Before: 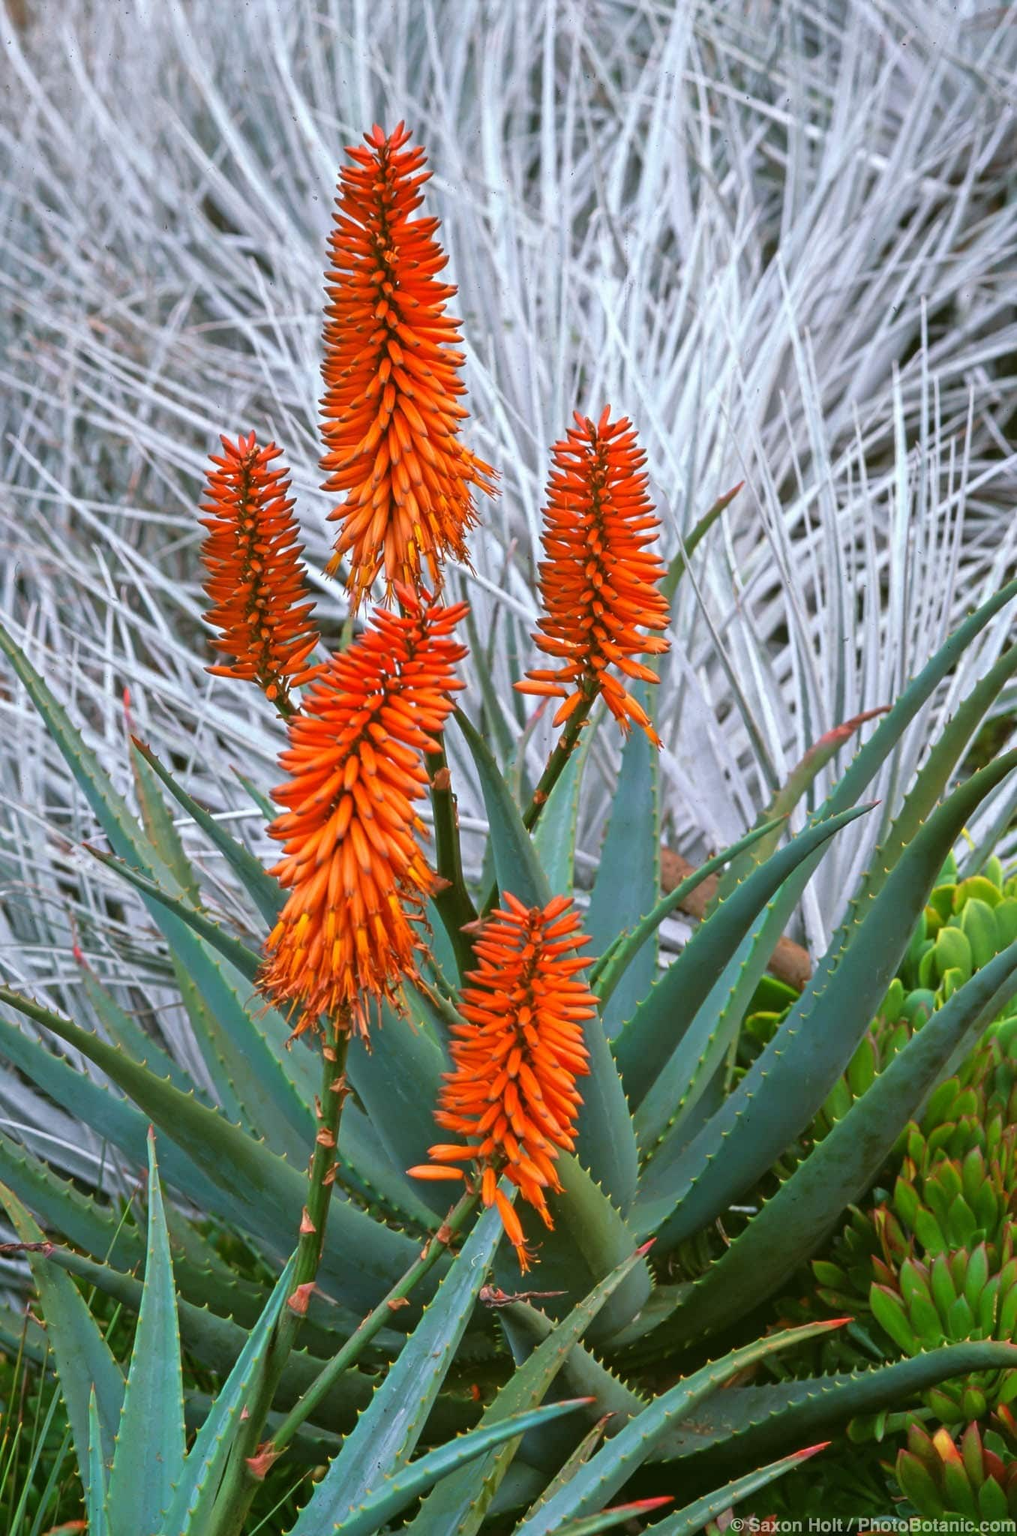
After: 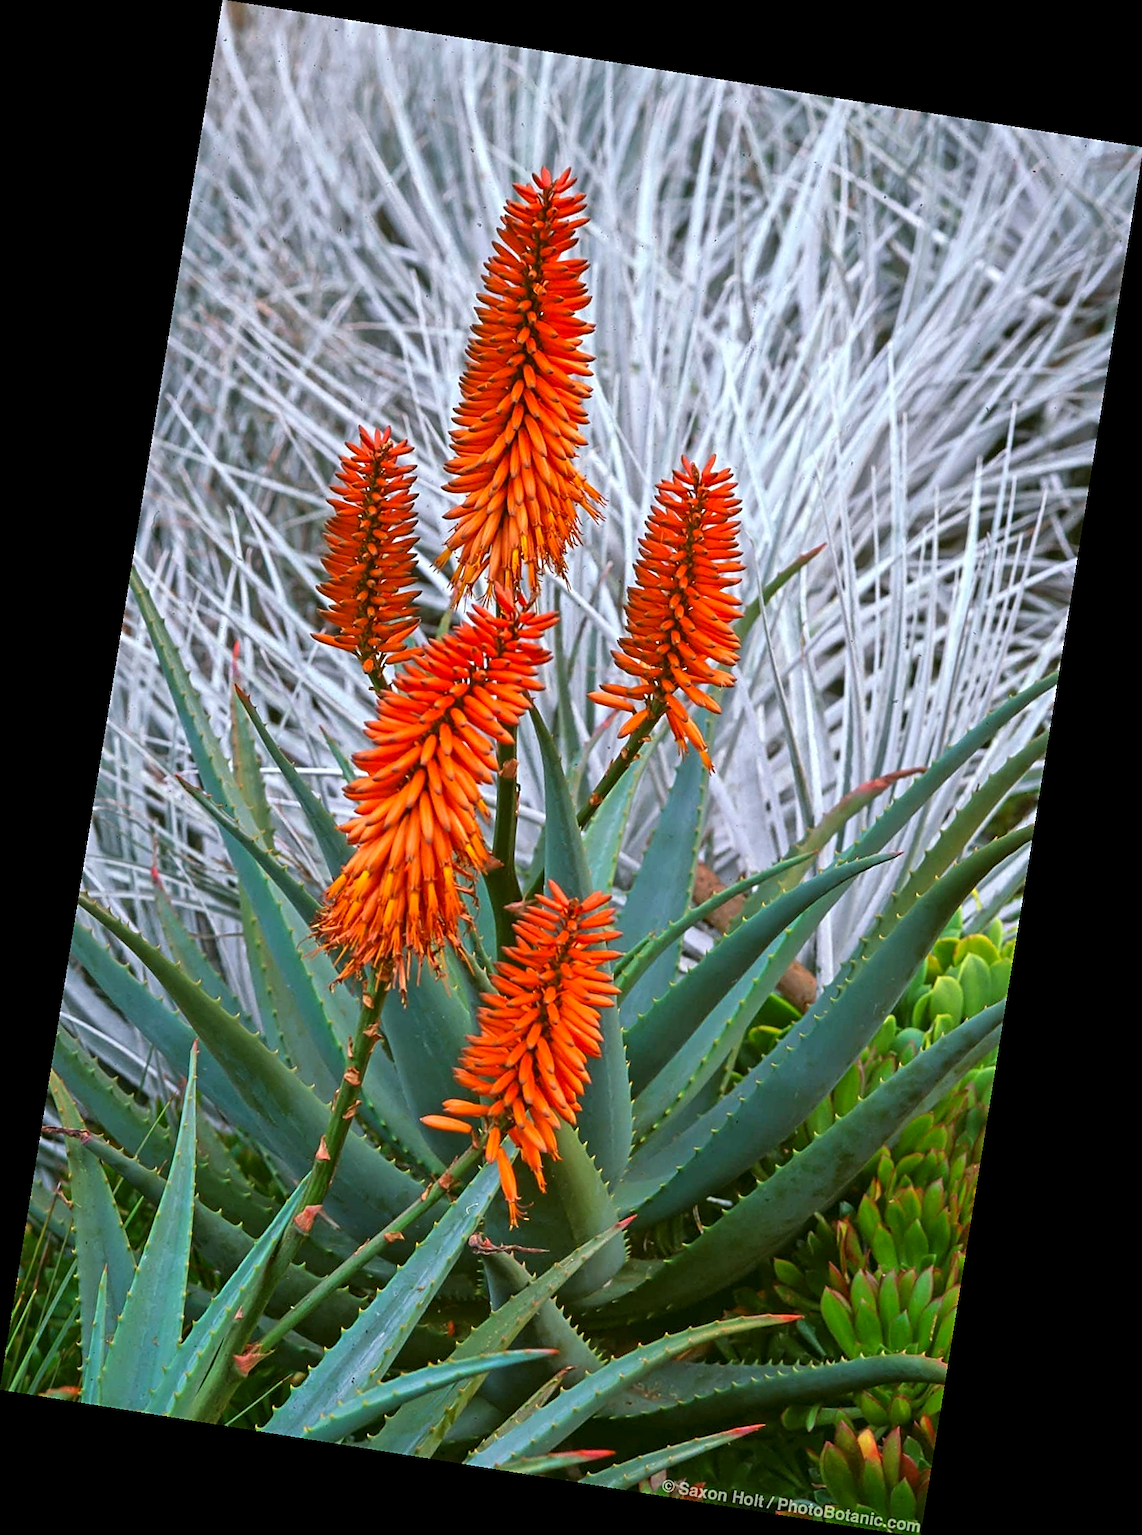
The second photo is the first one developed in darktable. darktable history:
local contrast: mode bilateral grid, contrast 20, coarseness 50, detail 120%, midtone range 0.2
sharpen: on, module defaults
contrast brightness saturation: contrast 0.04, saturation 0.07
rotate and perspective: rotation 9.12°, automatic cropping off
